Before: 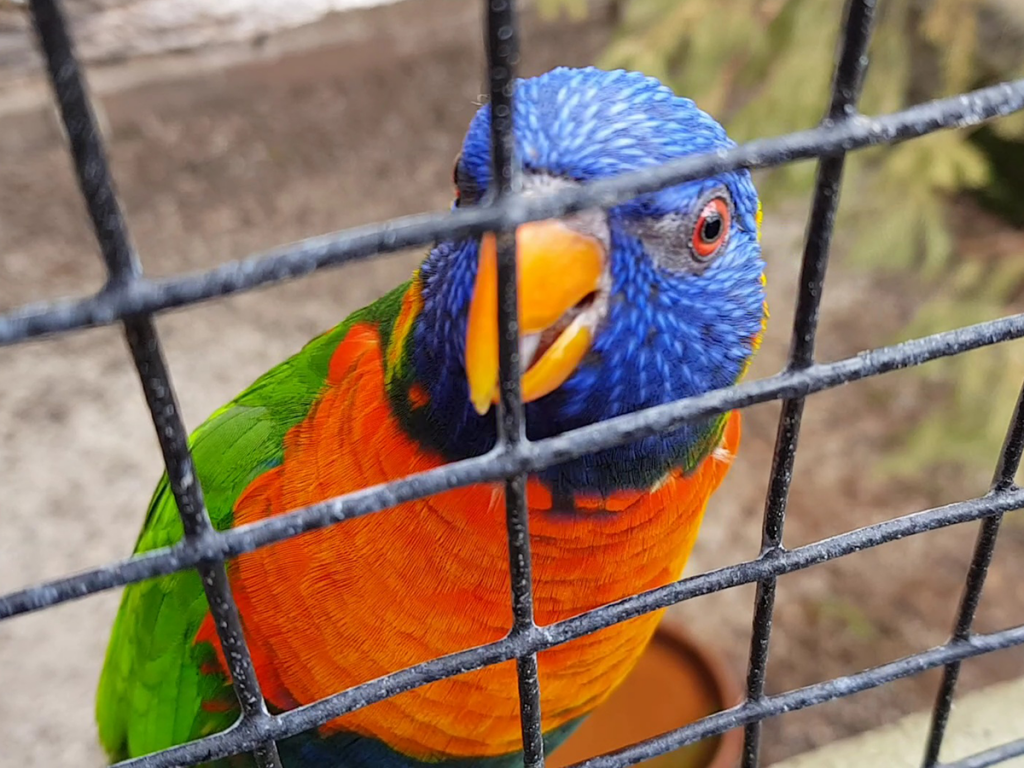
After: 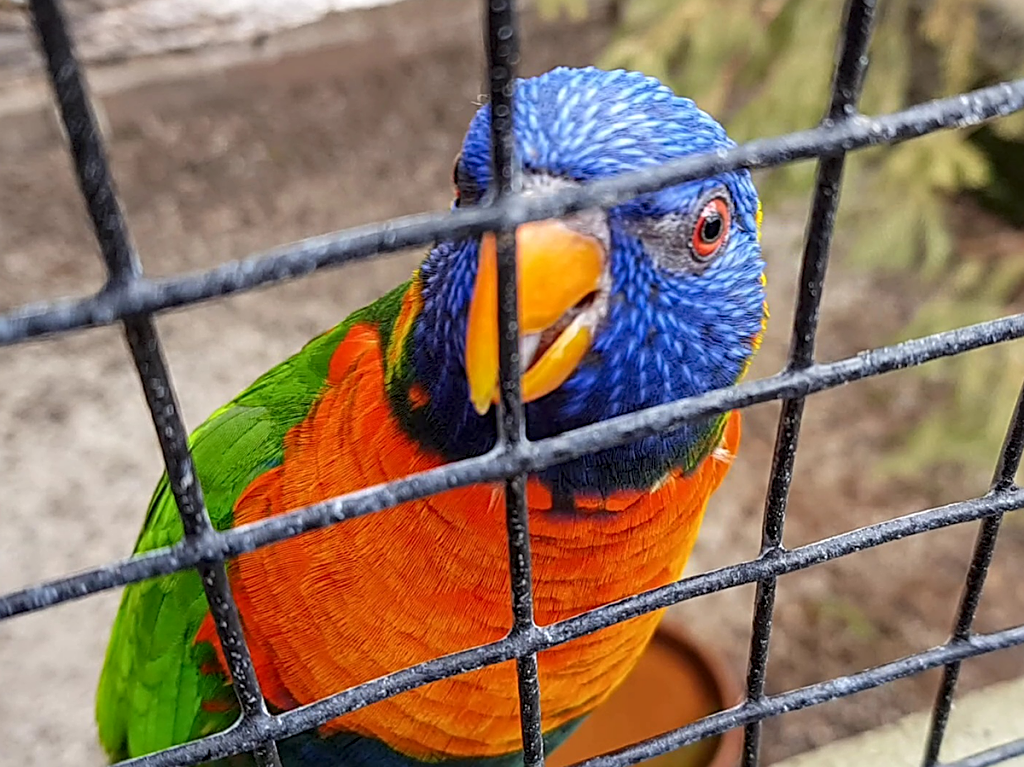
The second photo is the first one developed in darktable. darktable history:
local contrast: on, module defaults
crop: bottom 0.071%
sharpen: radius 2.767
